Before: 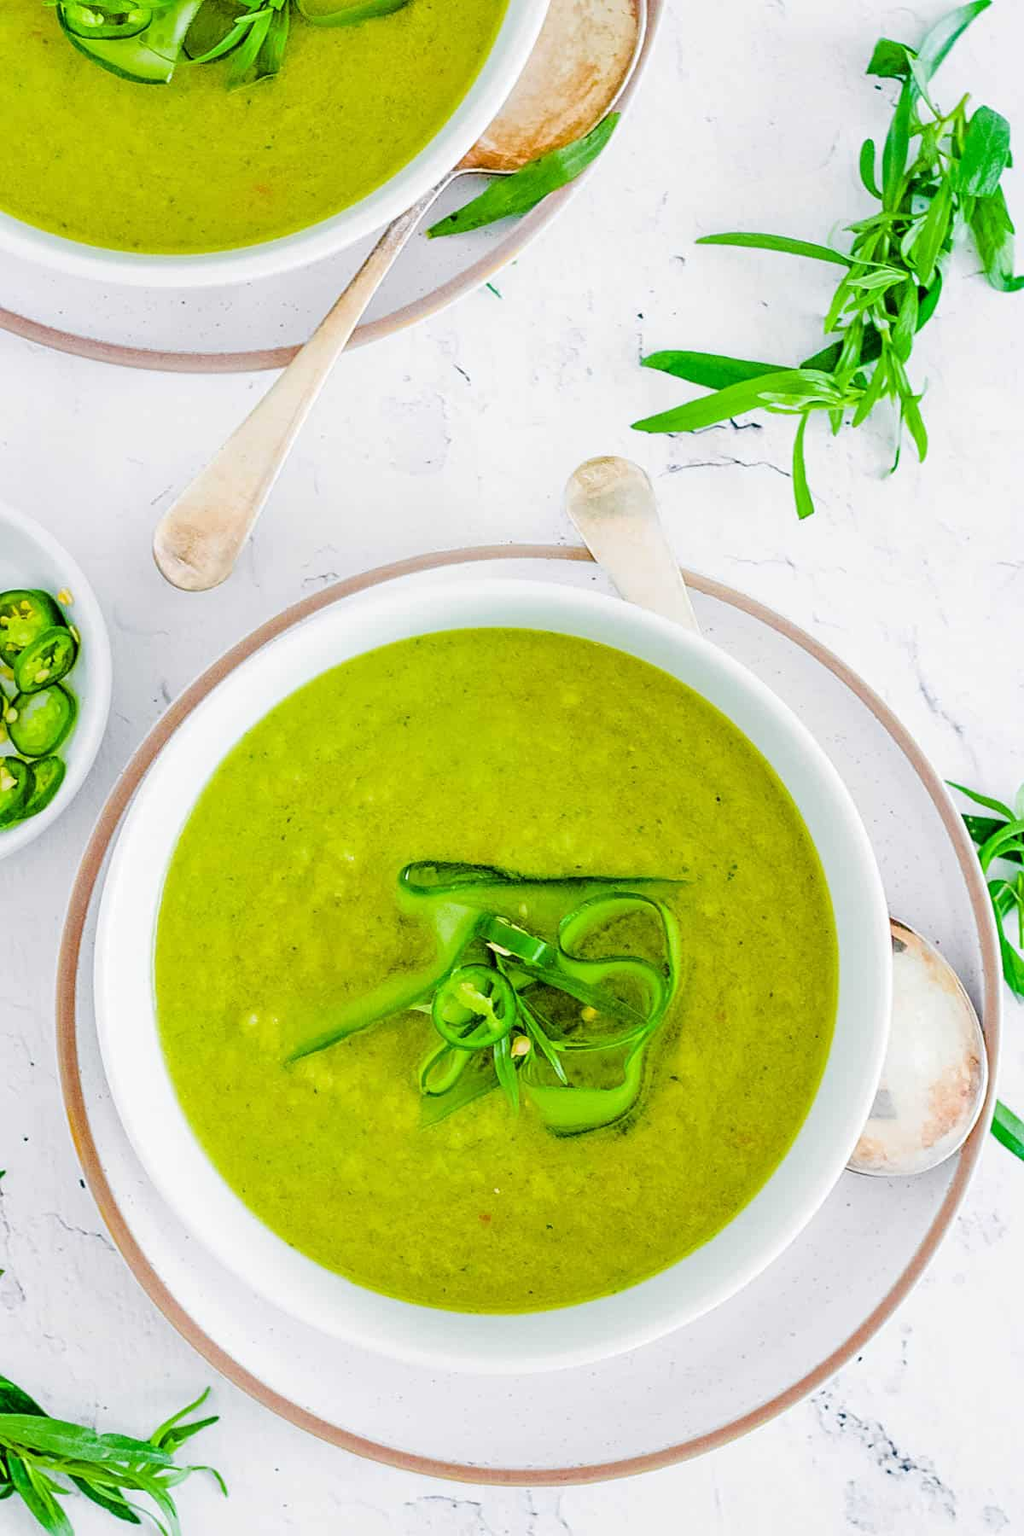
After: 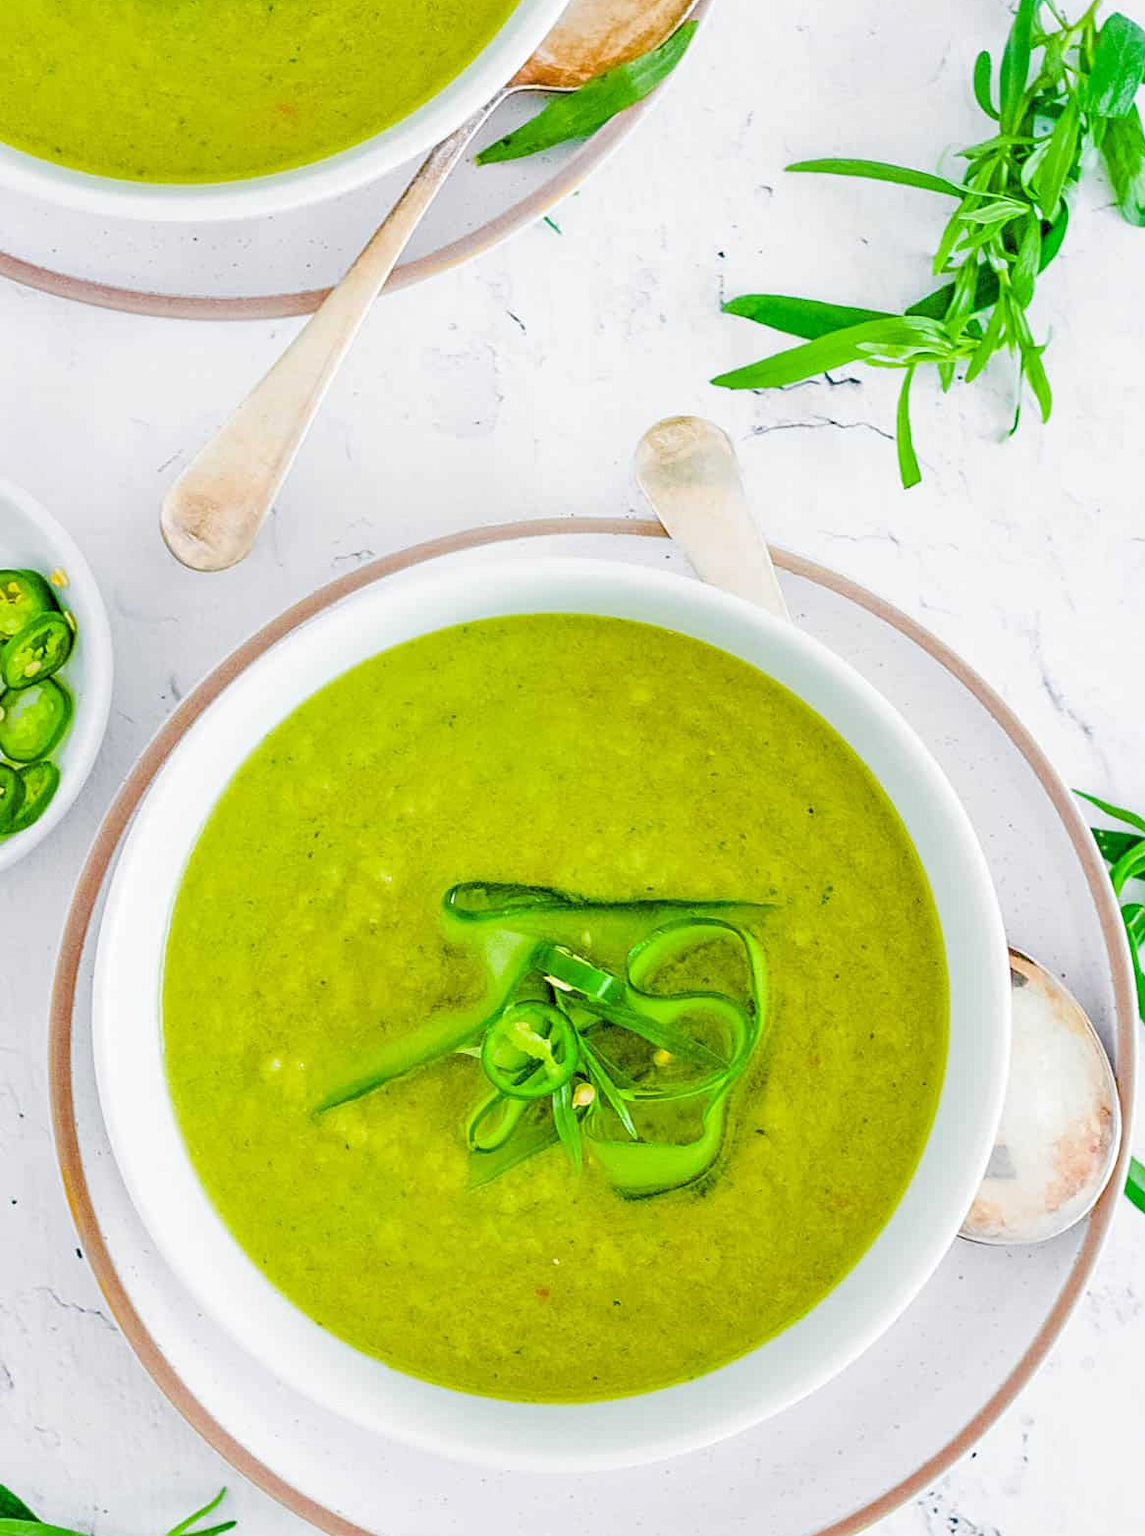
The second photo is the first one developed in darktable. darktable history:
tone equalizer: -7 EV 0.153 EV, -6 EV 0.563 EV, -5 EV 1.17 EV, -4 EV 1.35 EV, -3 EV 1.18 EV, -2 EV 0.6 EV, -1 EV 0.147 EV
crop: left 1.407%, top 6.195%, right 1.395%, bottom 6.89%
